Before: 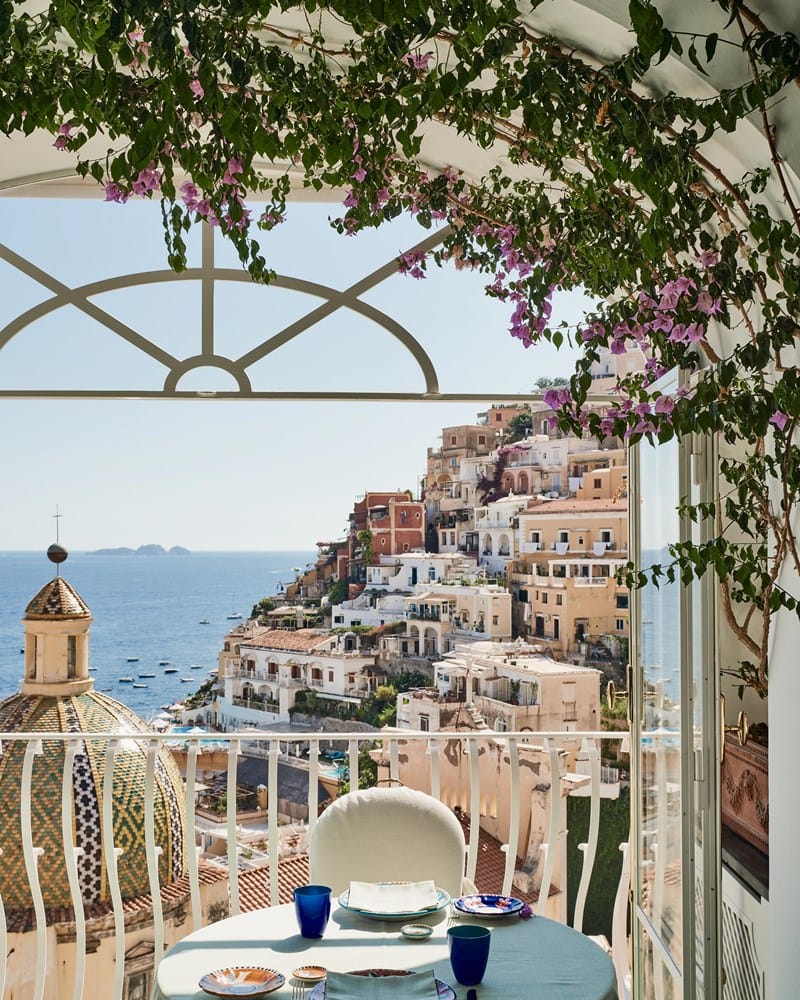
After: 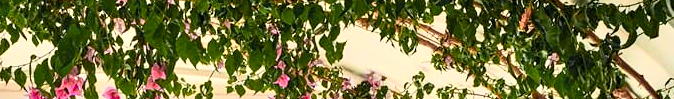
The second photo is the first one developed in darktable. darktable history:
contrast brightness saturation: contrast 0.2, brightness 0.16, saturation 0.22
crop and rotate: left 9.644%, top 9.491%, right 6.021%, bottom 80.509%
color zones: curves: ch0 [(0.257, 0.558) (0.75, 0.565)]; ch1 [(0.004, 0.857) (0.14, 0.416) (0.257, 0.695) (0.442, 0.032) (0.736, 0.266) (0.891, 0.741)]; ch2 [(0, 0.623) (0.112, 0.436) (0.271, 0.474) (0.516, 0.64) (0.743, 0.286)]
exposure: black level correction 0.003, exposure 0.383 EV, compensate highlight preservation false
